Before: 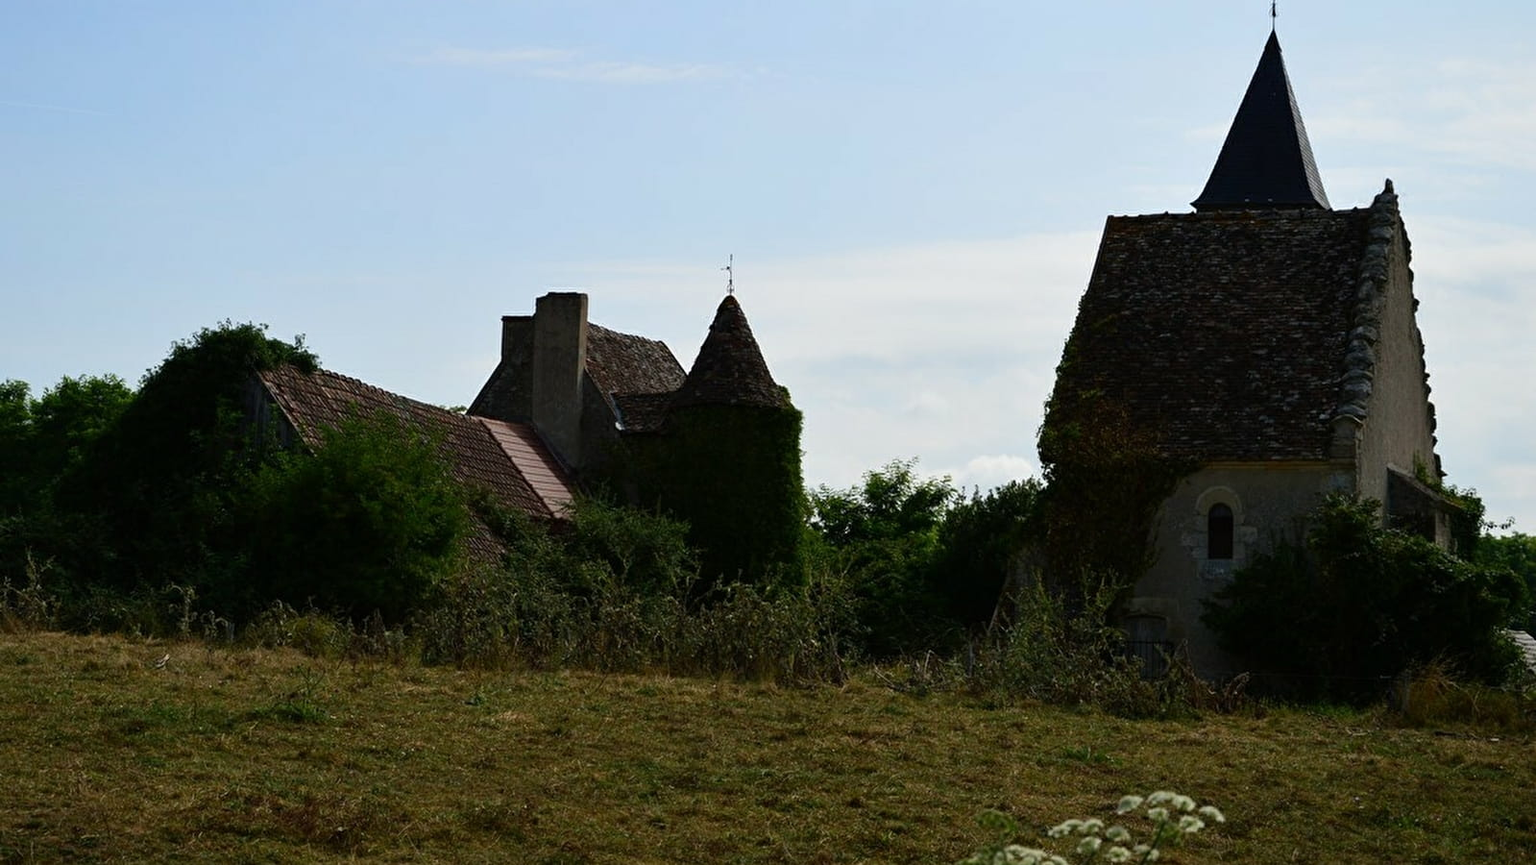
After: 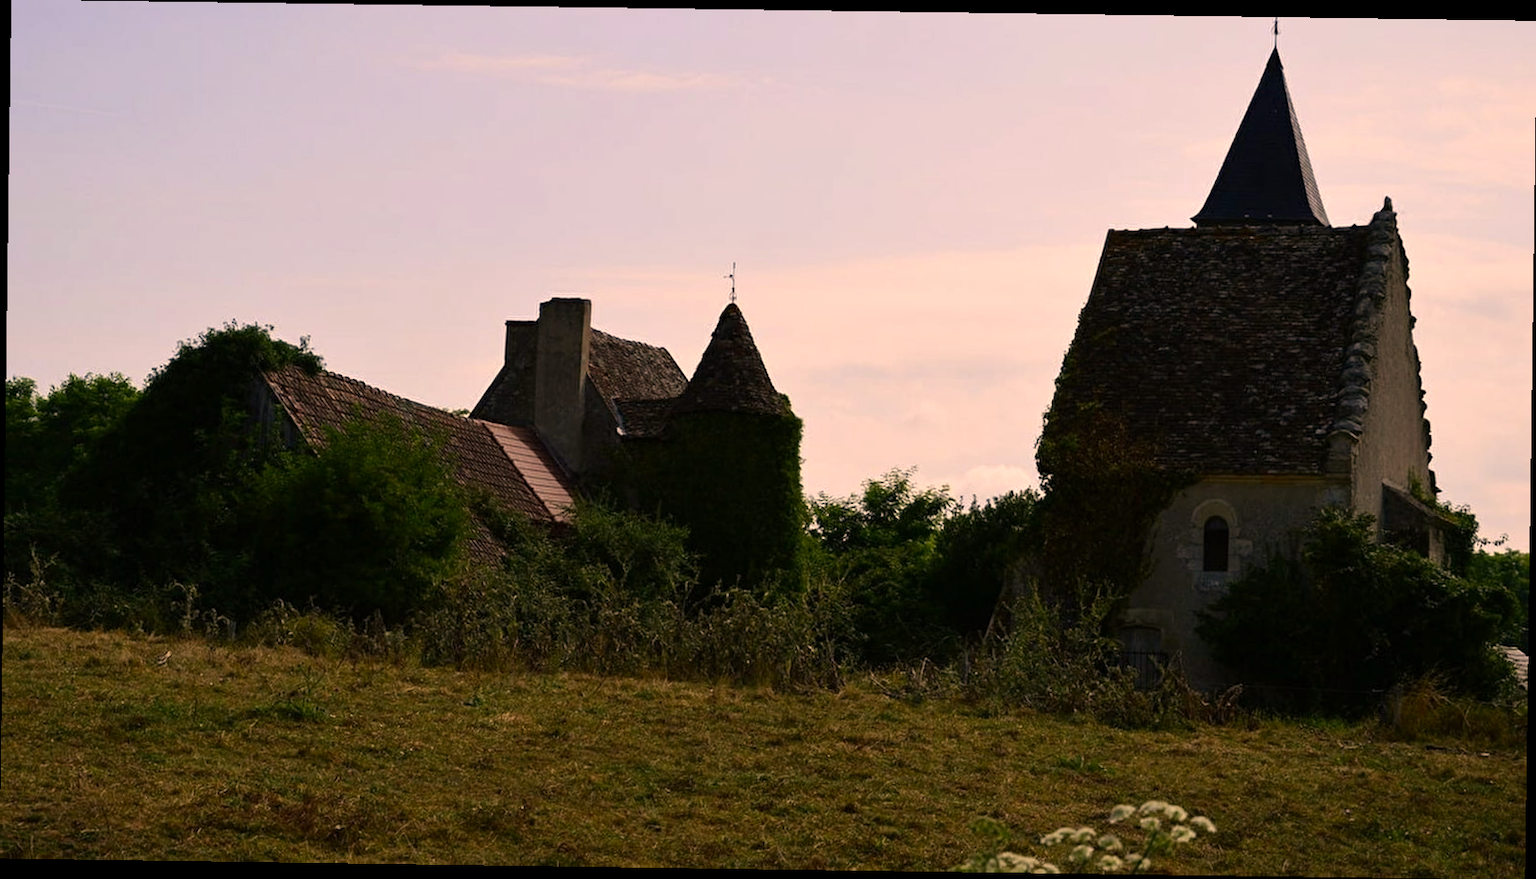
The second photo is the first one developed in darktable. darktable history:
white balance: emerald 1
rotate and perspective: rotation 0.8°, automatic cropping off
color correction: highlights a* 17.88, highlights b* 18.79
